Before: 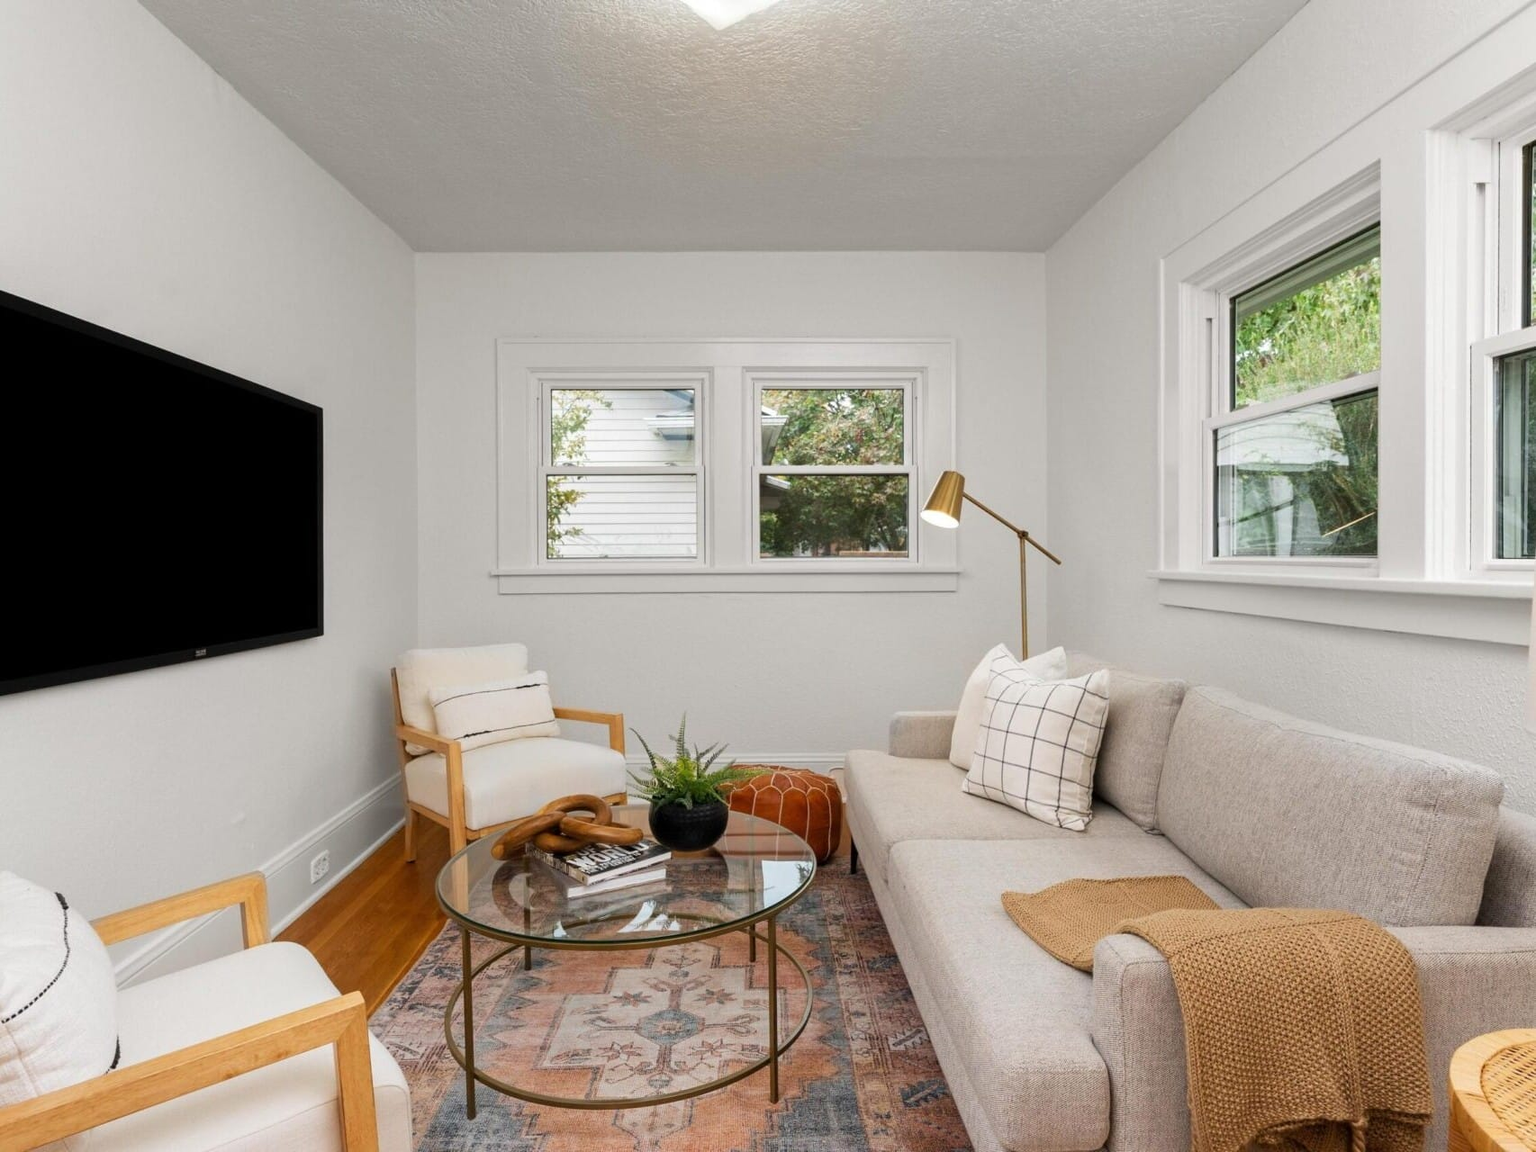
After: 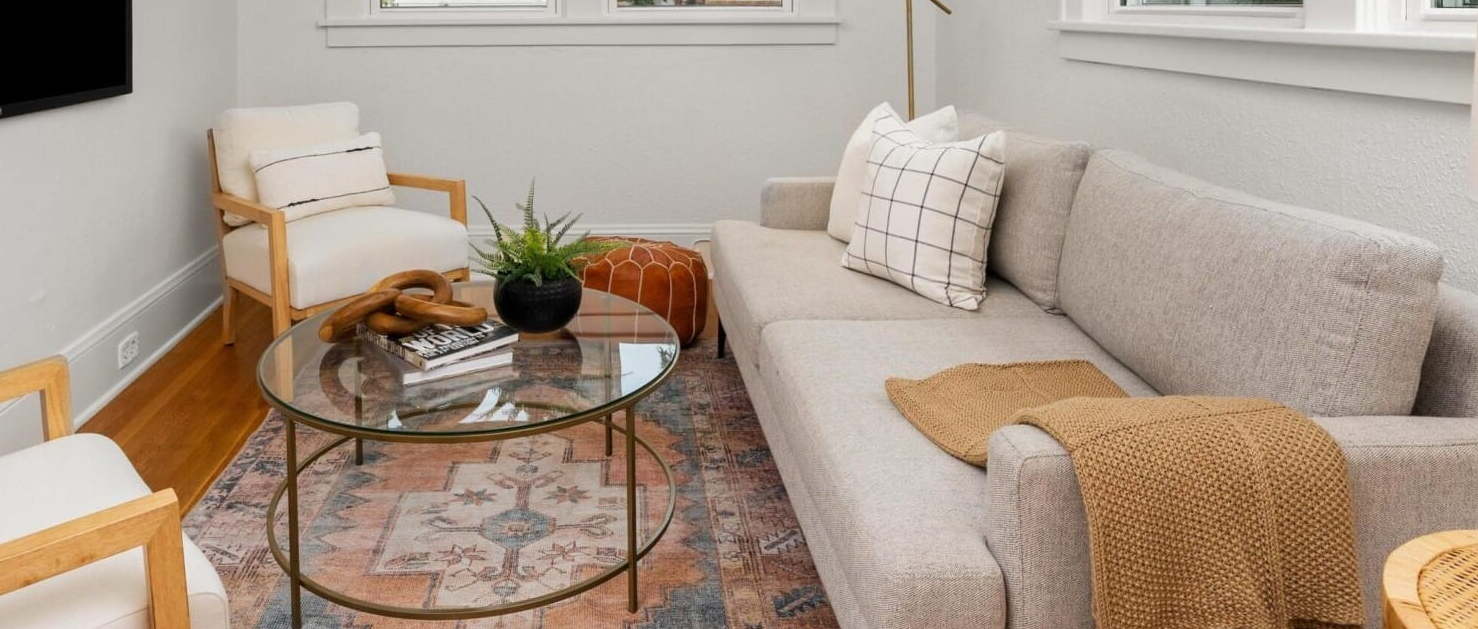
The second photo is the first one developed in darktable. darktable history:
crop and rotate: left 13.317%, top 47.899%, bottom 2.944%
